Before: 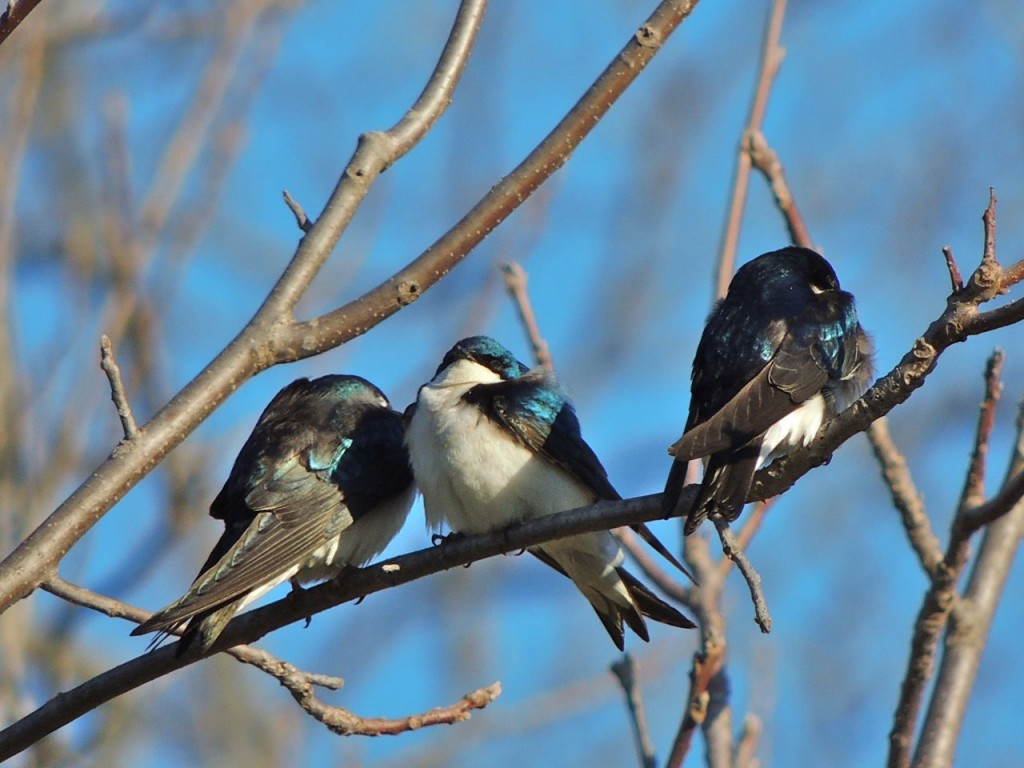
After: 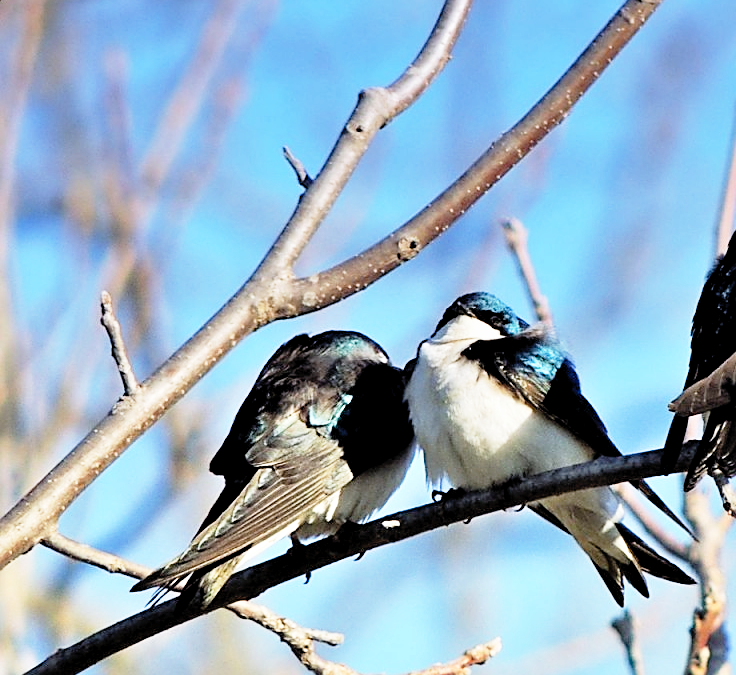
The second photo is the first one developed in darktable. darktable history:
crop: top 5.803%, right 27.864%, bottom 5.804%
sharpen: on, module defaults
graduated density: hue 238.83°, saturation 50%
rgb levels: levels [[0.01, 0.419, 0.839], [0, 0.5, 1], [0, 0.5, 1]]
contrast brightness saturation: contrast 0.01, saturation -0.05
base curve: curves: ch0 [(0, 0) (0.012, 0.01) (0.073, 0.168) (0.31, 0.711) (0.645, 0.957) (1, 1)], preserve colors none
